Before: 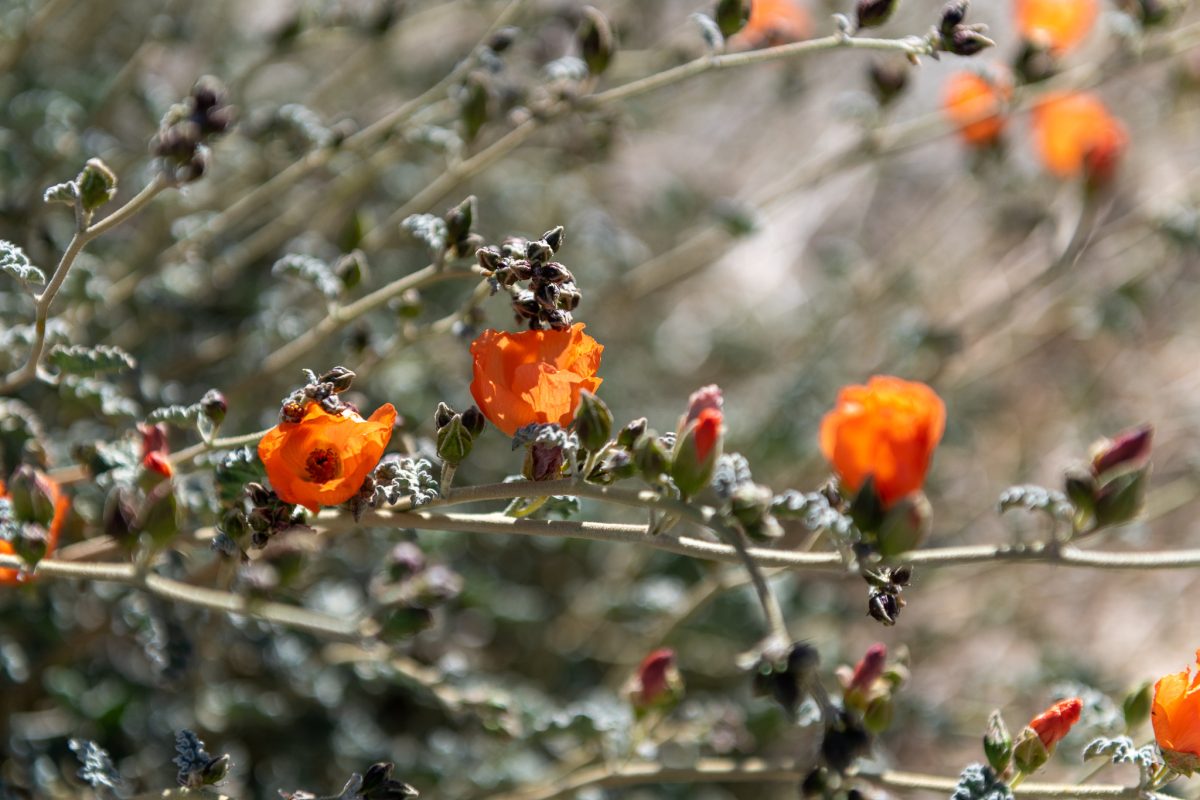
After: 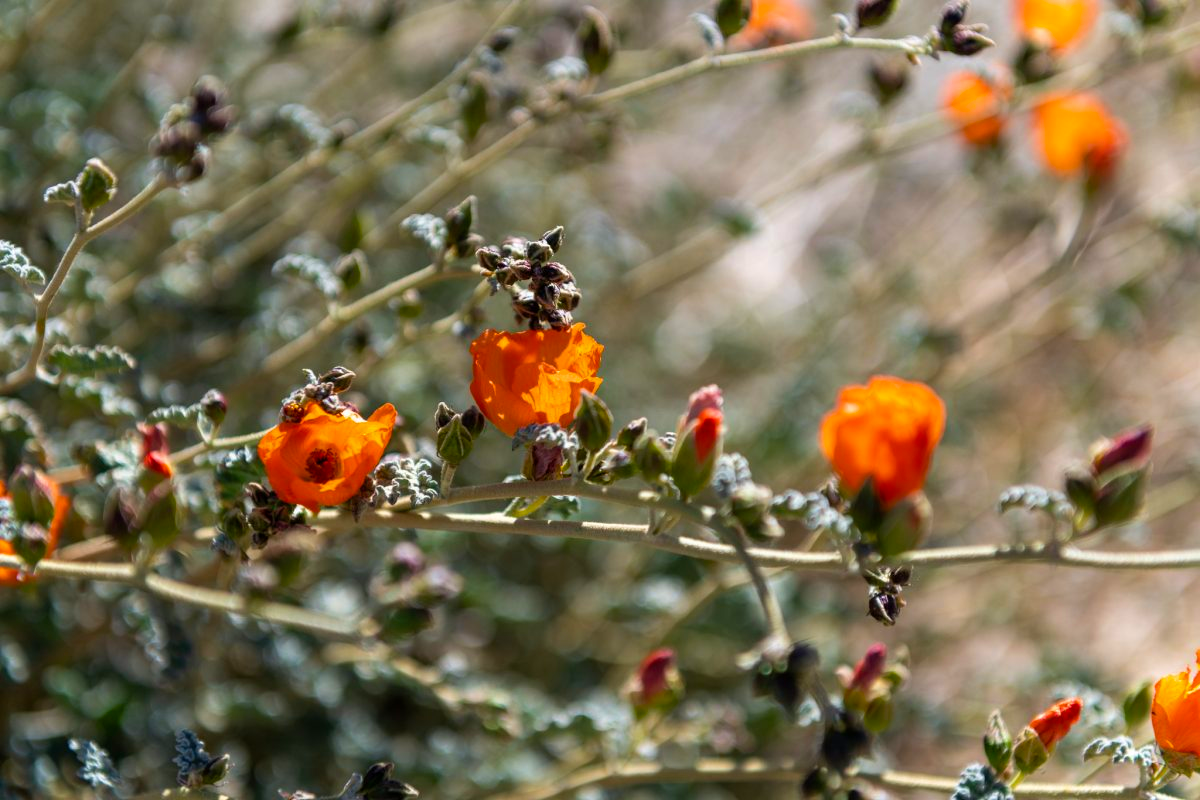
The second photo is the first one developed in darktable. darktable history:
color balance rgb: perceptual saturation grading › global saturation 29.817%
velvia: strength 14.72%
